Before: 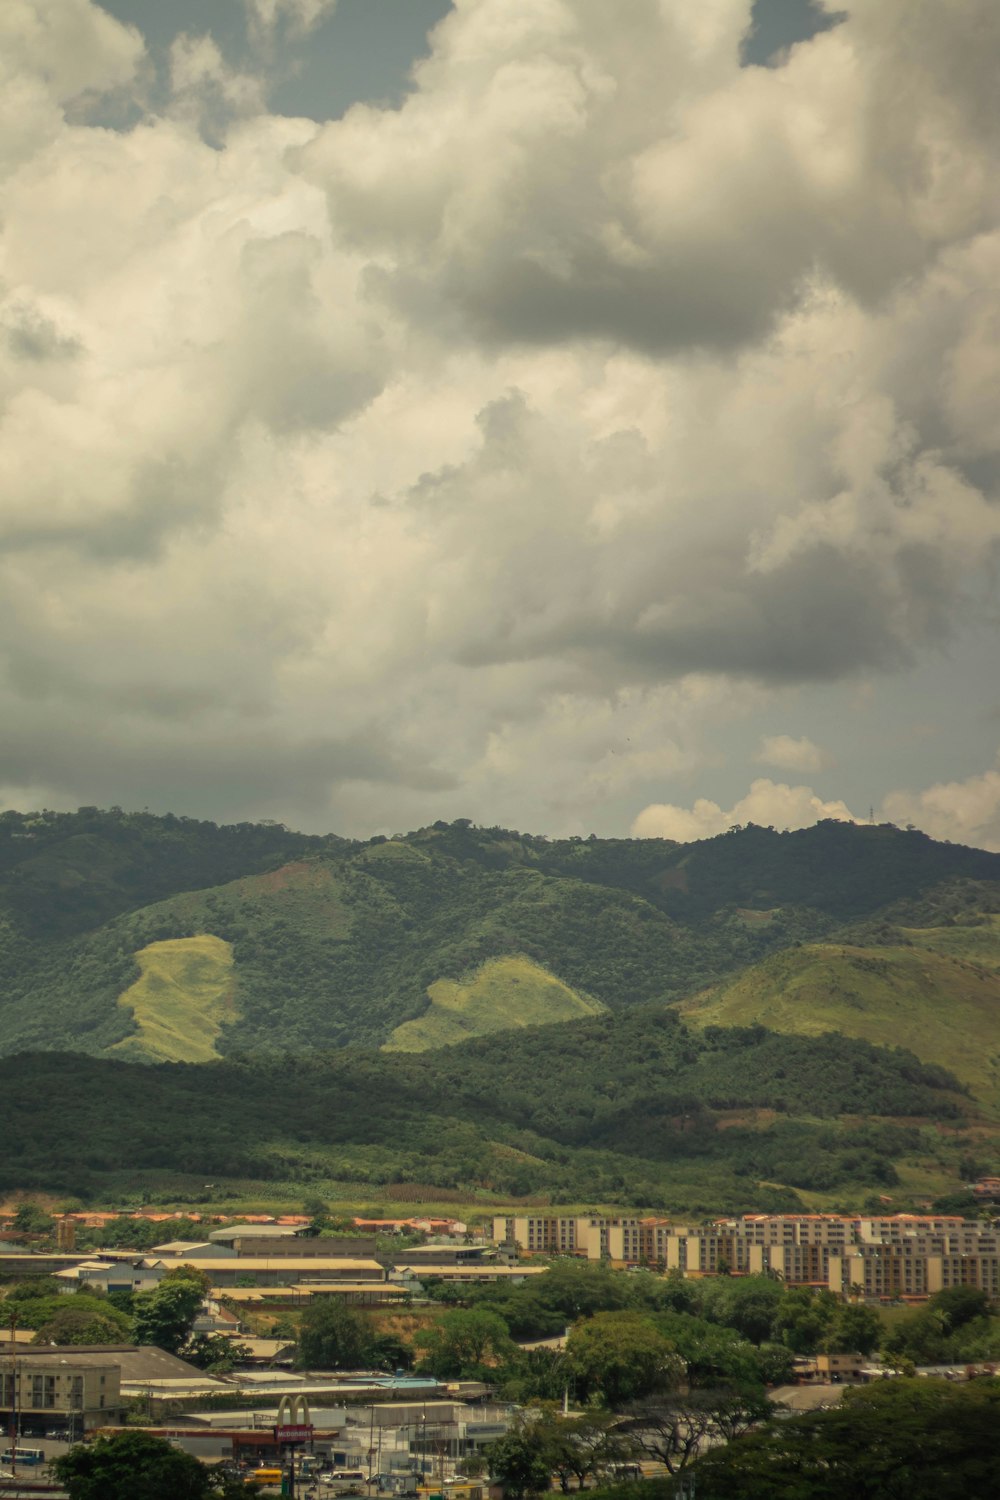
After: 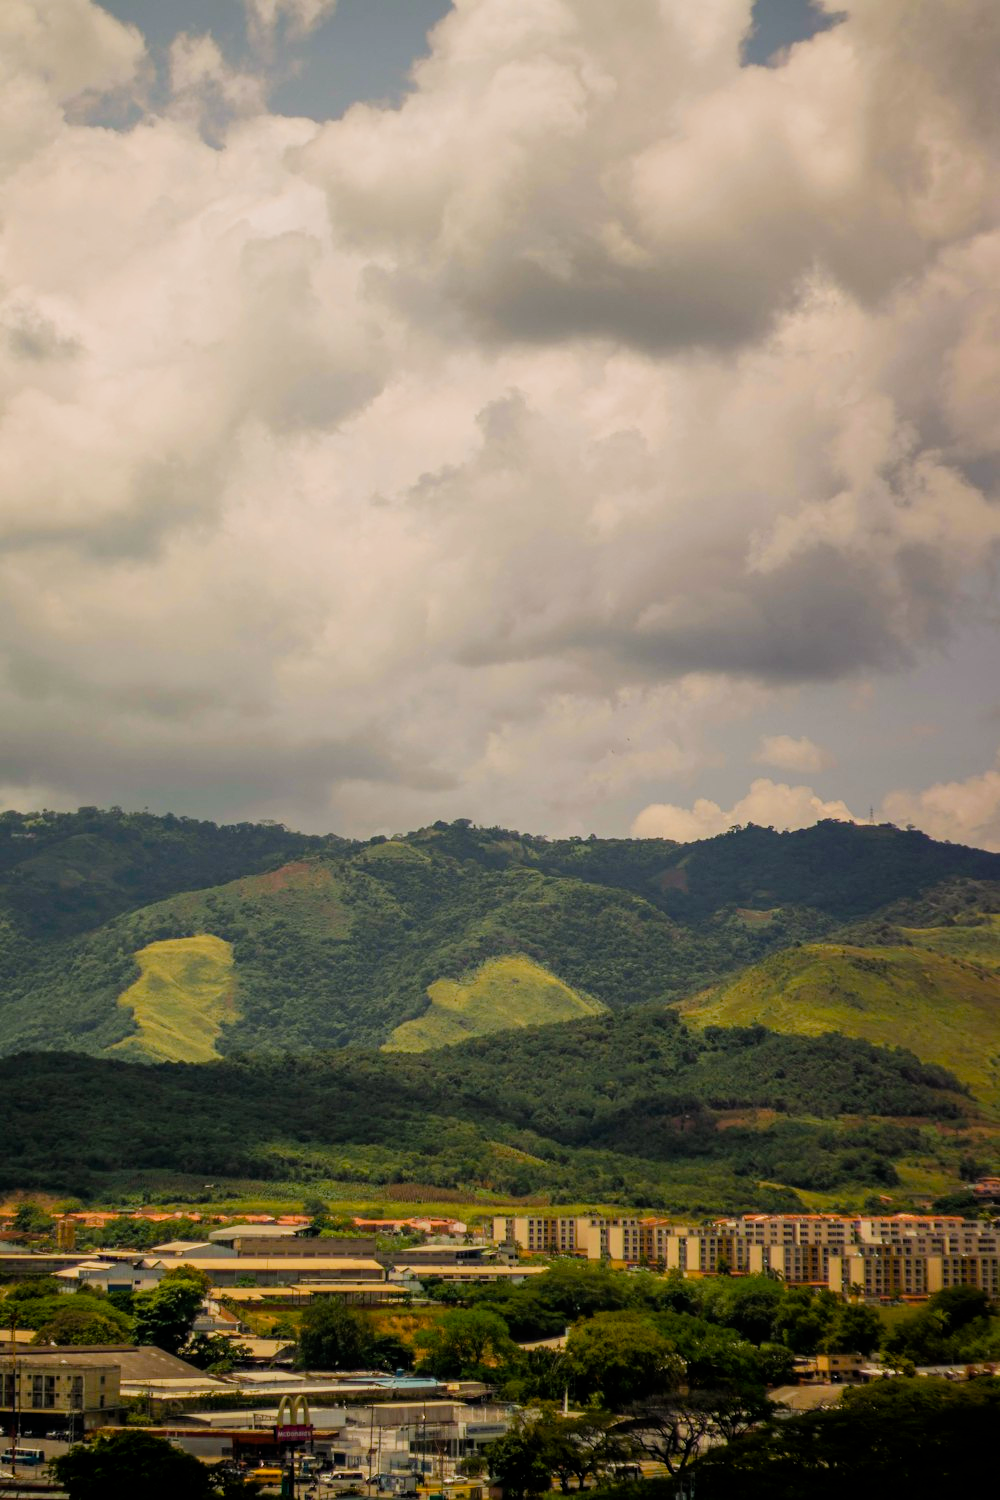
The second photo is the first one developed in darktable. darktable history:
color balance rgb: perceptual saturation grading › global saturation 20%, perceptual saturation grading › highlights -25%, perceptual saturation grading › shadows 50.52%, global vibrance 40.24%
filmic rgb: black relative exposure -5 EV, white relative exposure 3.5 EV, hardness 3.19, contrast 1.2, highlights saturation mix -50%
white balance: red 1.05, blue 1.072
